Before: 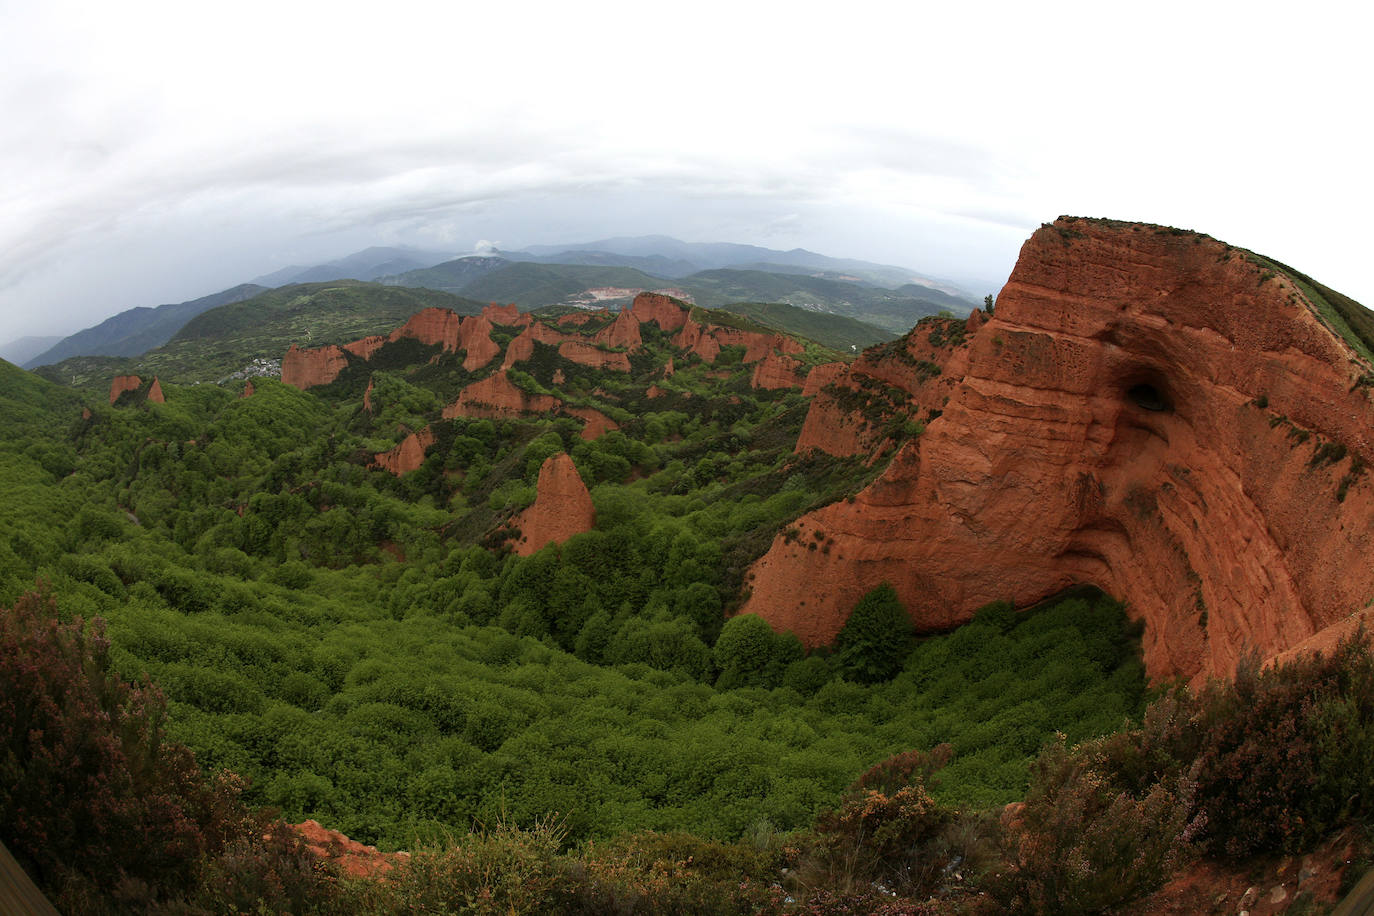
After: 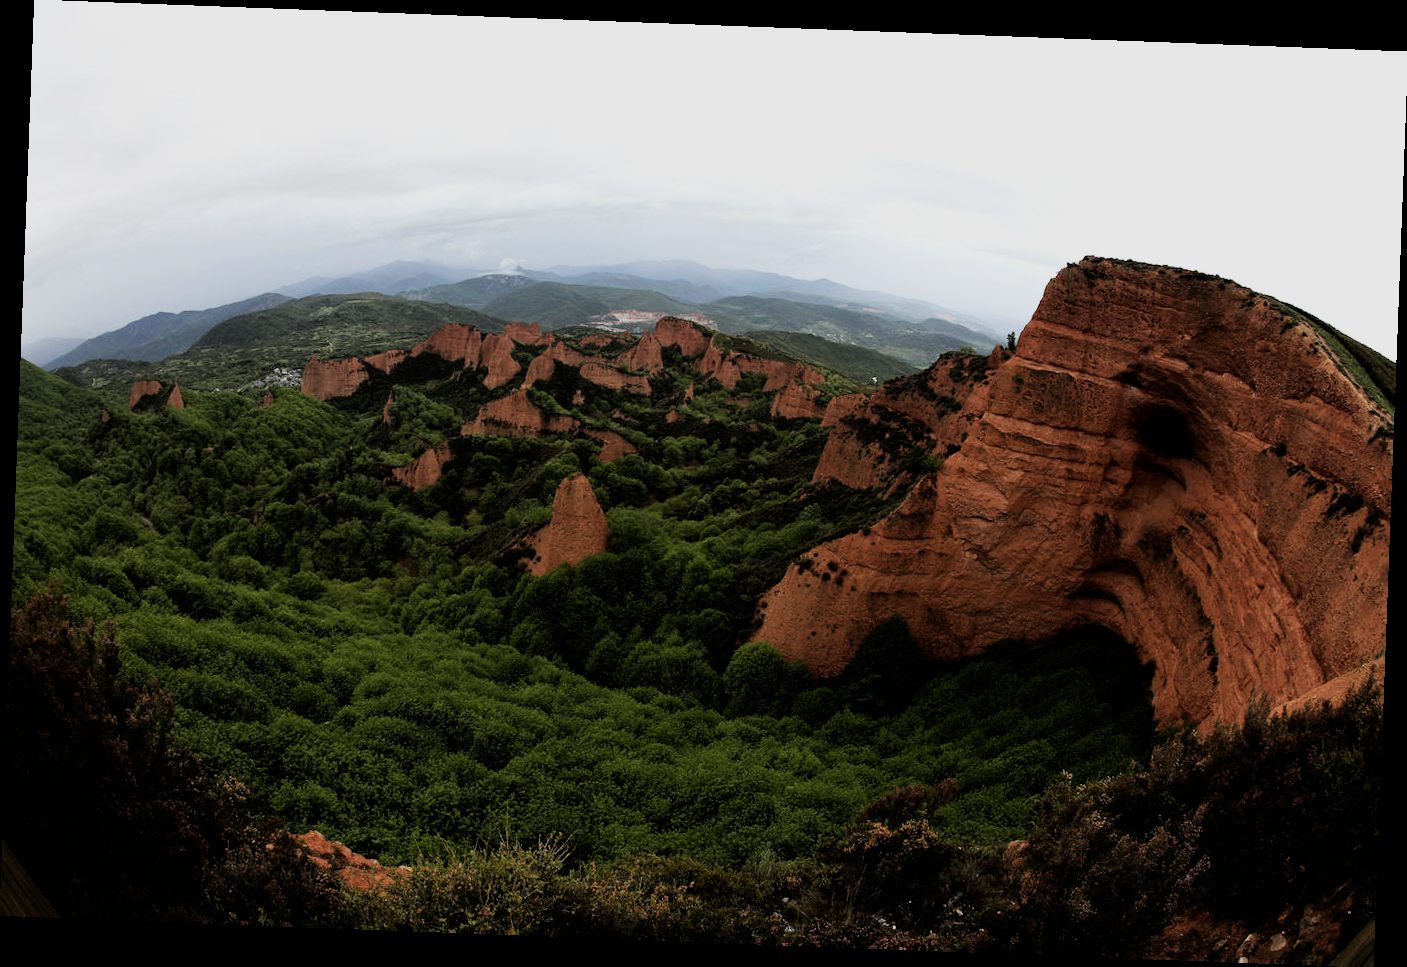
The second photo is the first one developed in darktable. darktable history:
rotate and perspective: rotation 2.17°, automatic cropping off
filmic rgb: black relative exposure -5 EV, hardness 2.88, contrast 1.4, highlights saturation mix -30%
